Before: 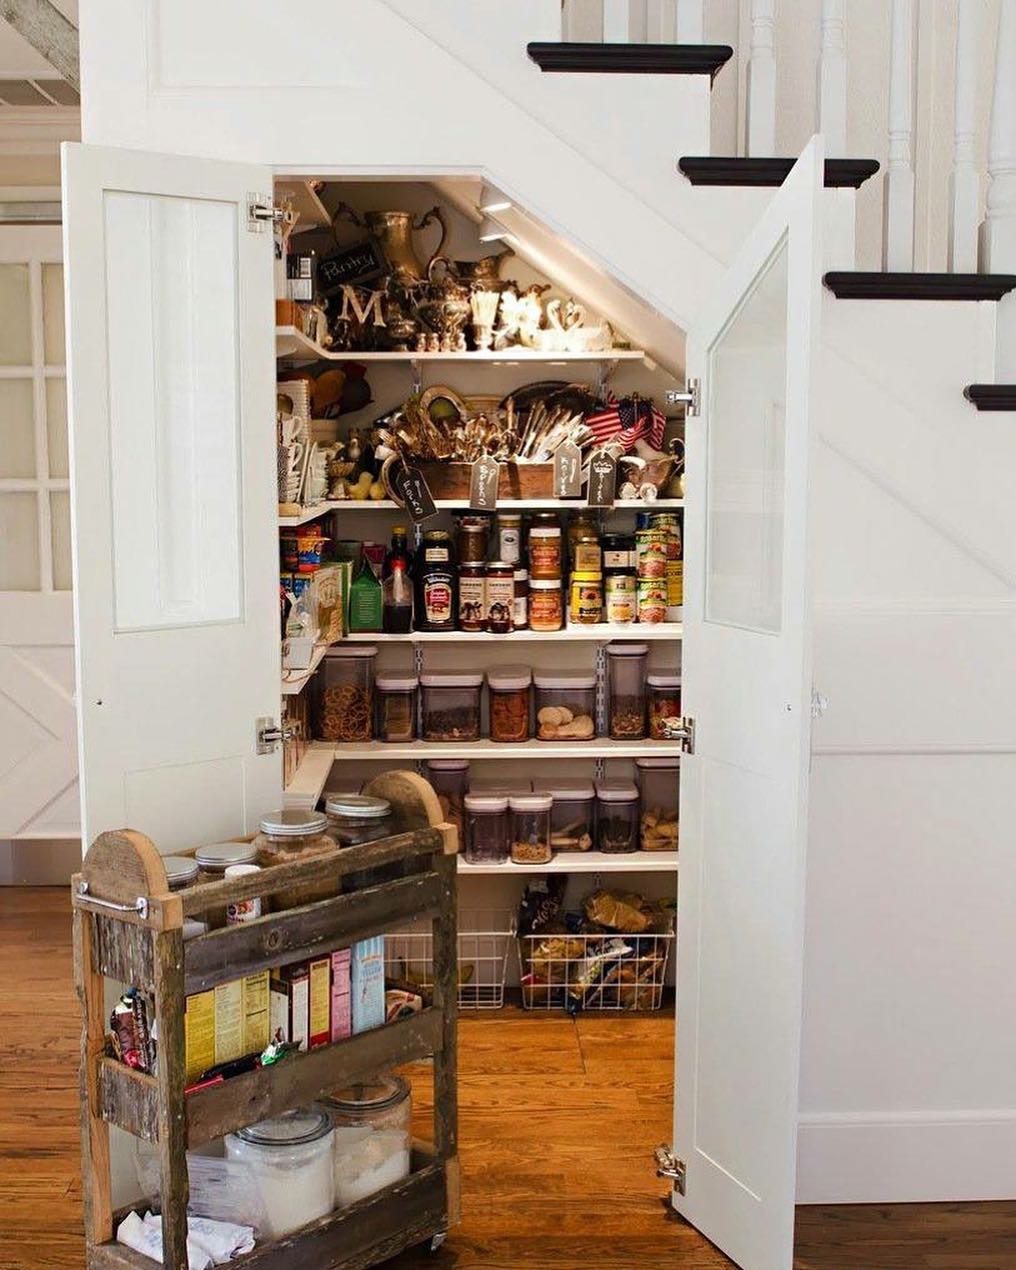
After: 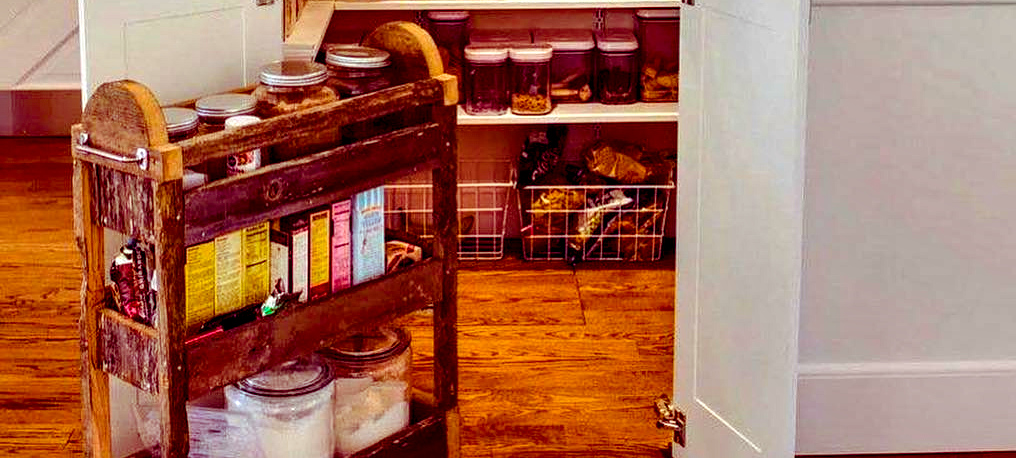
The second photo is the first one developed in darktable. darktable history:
crop and rotate: top 58.978%, bottom 4.888%
local contrast: highlights 60%, shadows 62%, detail 160%
shadows and highlights: low approximation 0.01, soften with gaussian
color balance rgb: shadows lift › luminance -18.83%, shadows lift › chroma 35.249%, linear chroma grading › global chroma 49.524%, perceptual saturation grading › global saturation 10.363%
